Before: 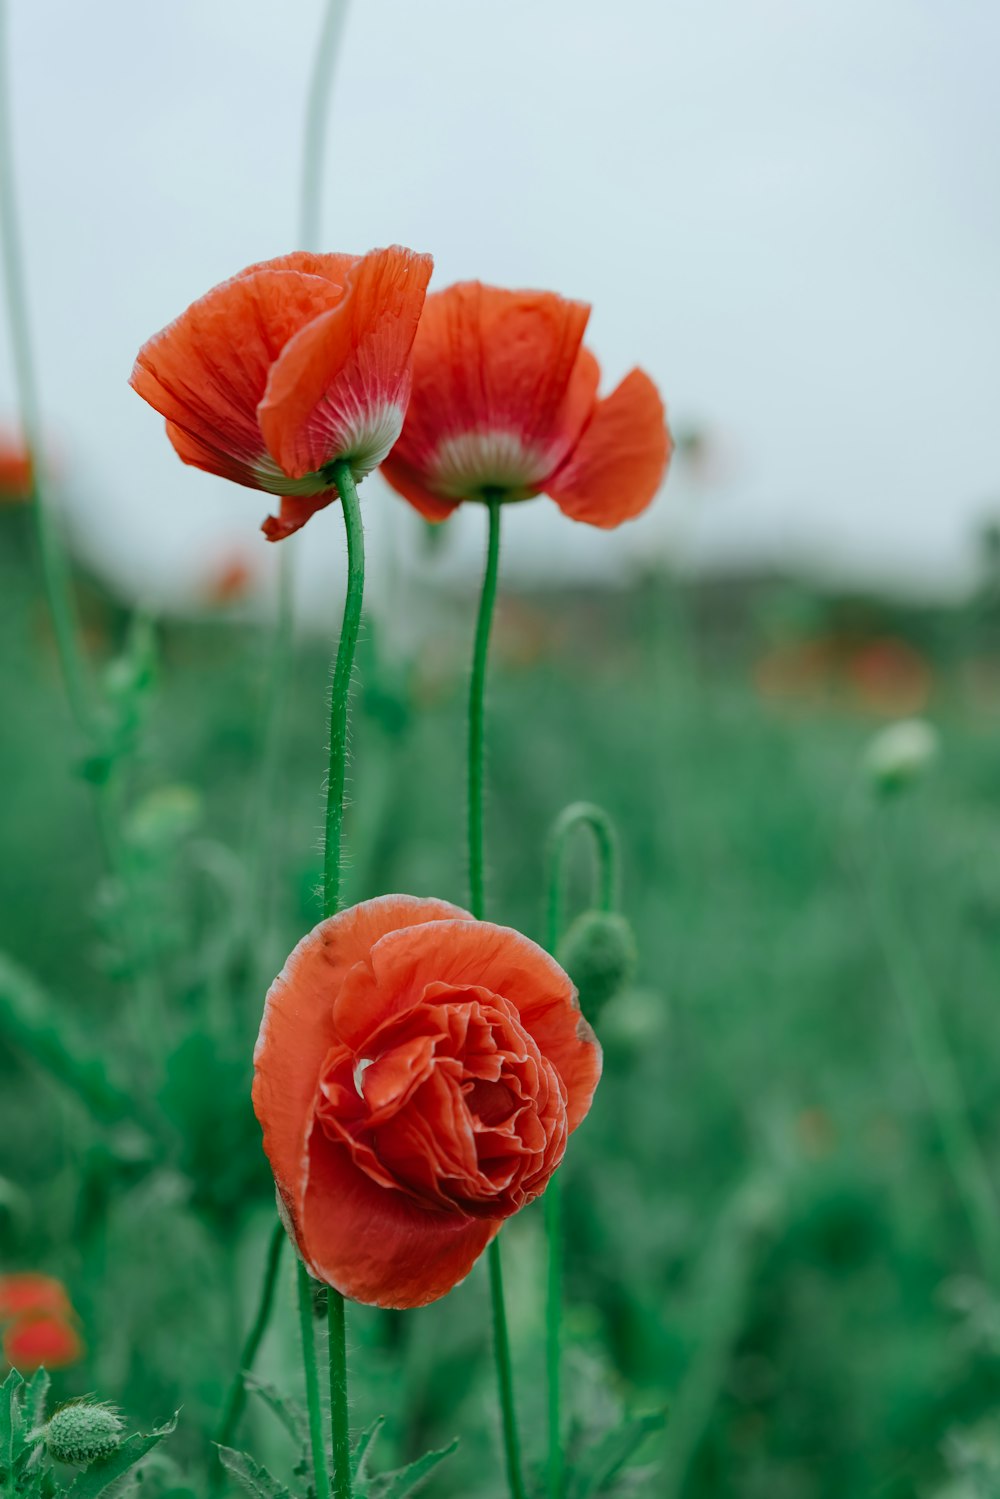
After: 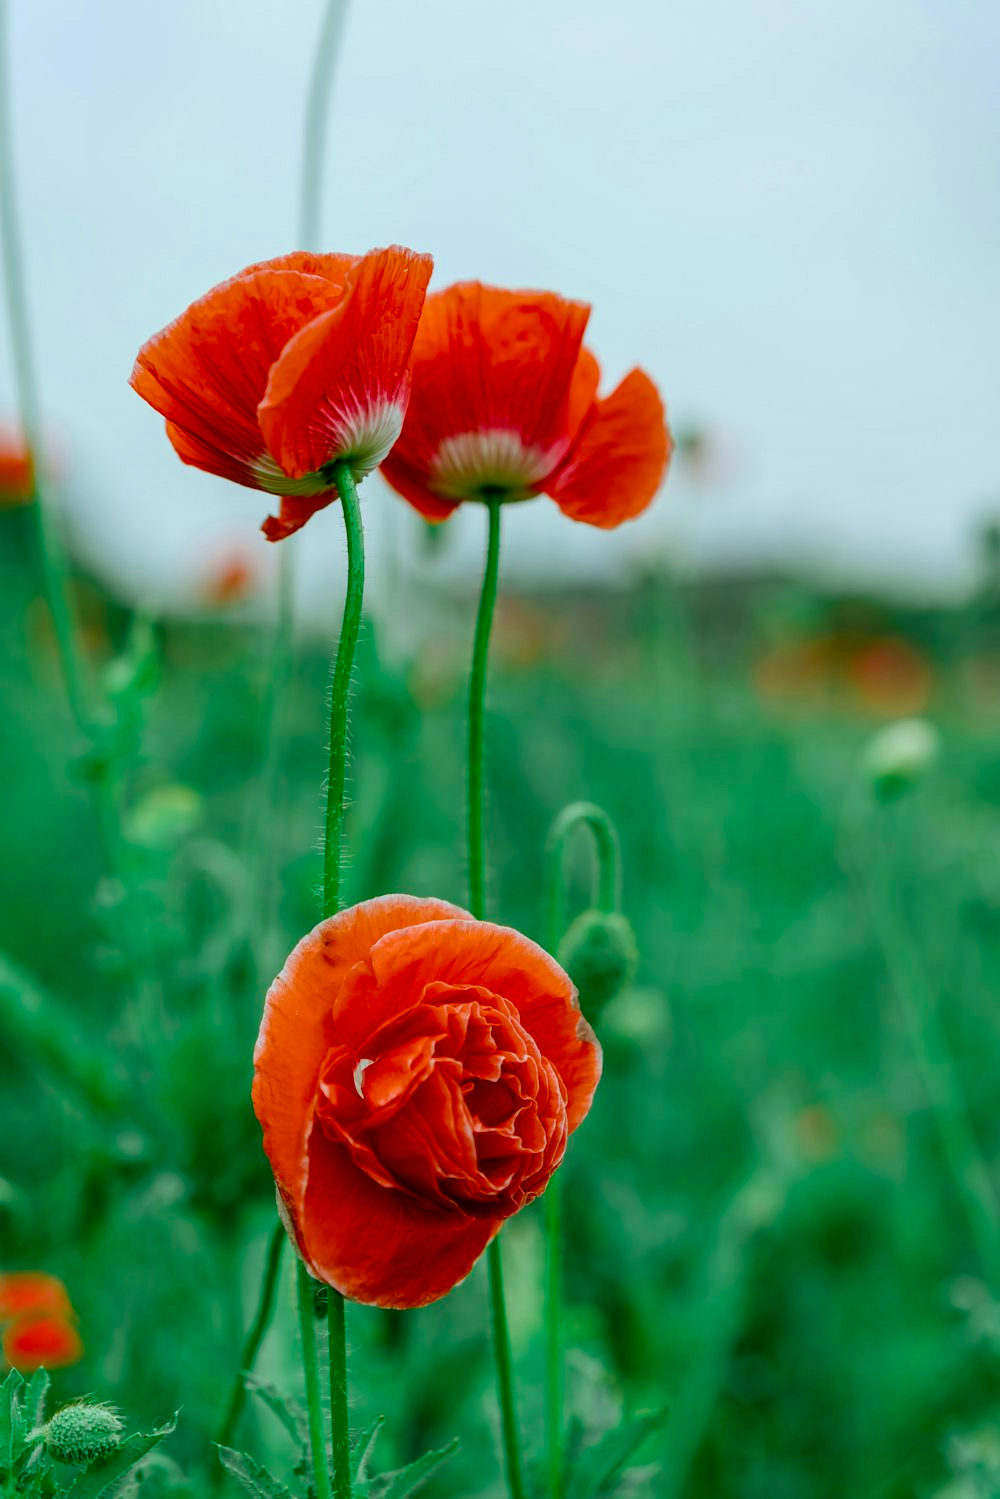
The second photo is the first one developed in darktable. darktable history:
local contrast: on, module defaults
velvia: strength 32%, mid-tones bias 0.2
